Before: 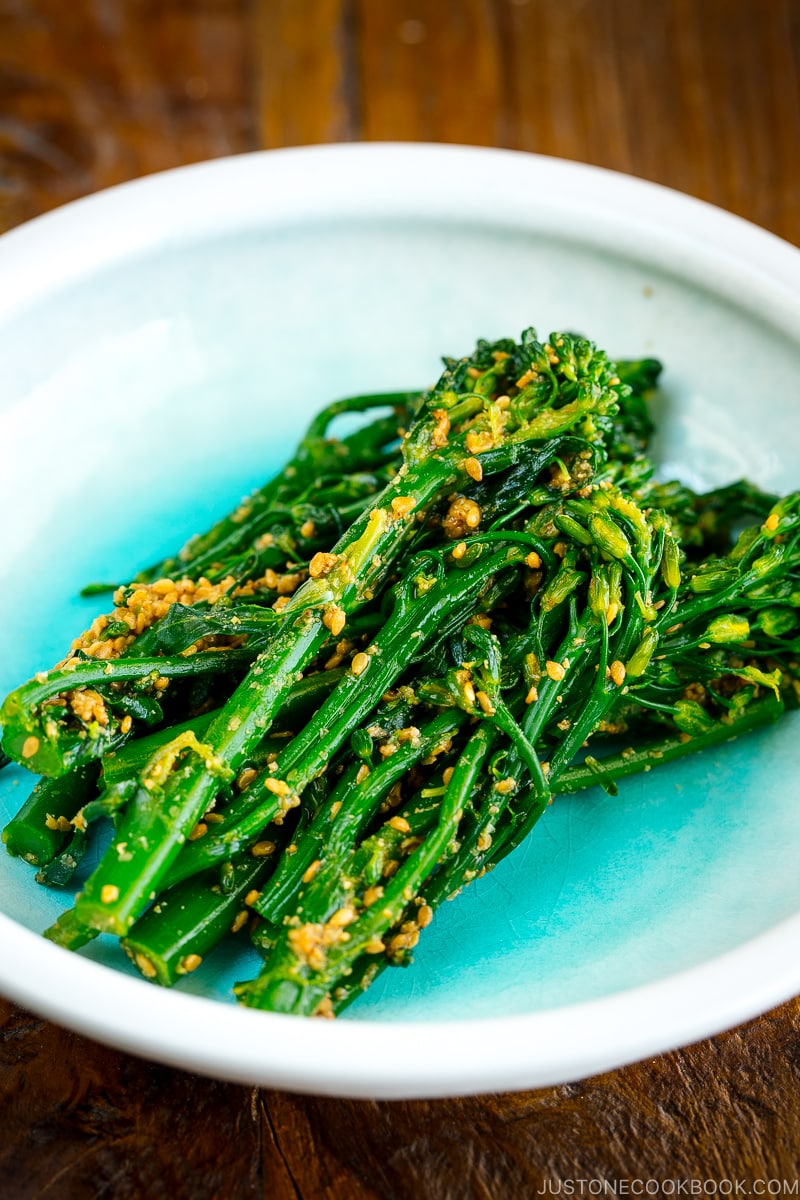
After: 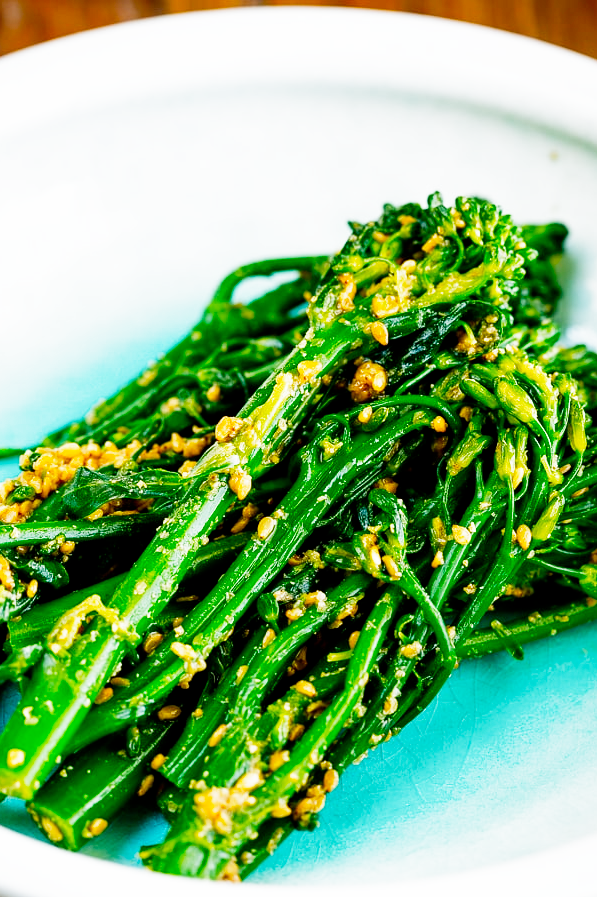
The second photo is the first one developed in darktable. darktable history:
color balance: lift [1, 1, 0.999, 1.001], gamma [1, 1.003, 1.005, 0.995], gain [1, 0.992, 0.988, 1.012], contrast 5%, output saturation 110%
crop and rotate: left 11.831%, top 11.346%, right 13.429%, bottom 13.899%
filmic rgb: middle gray luminance 12.74%, black relative exposure -10.13 EV, white relative exposure 3.47 EV, threshold 6 EV, target black luminance 0%, hardness 5.74, latitude 44.69%, contrast 1.221, highlights saturation mix 5%, shadows ↔ highlights balance 26.78%, add noise in highlights 0, preserve chrominance no, color science v3 (2019), use custom middle-gray values true, iterations of high-quality reconstruction 0, contrast in highlights soft, enable highlight reconstruction true
